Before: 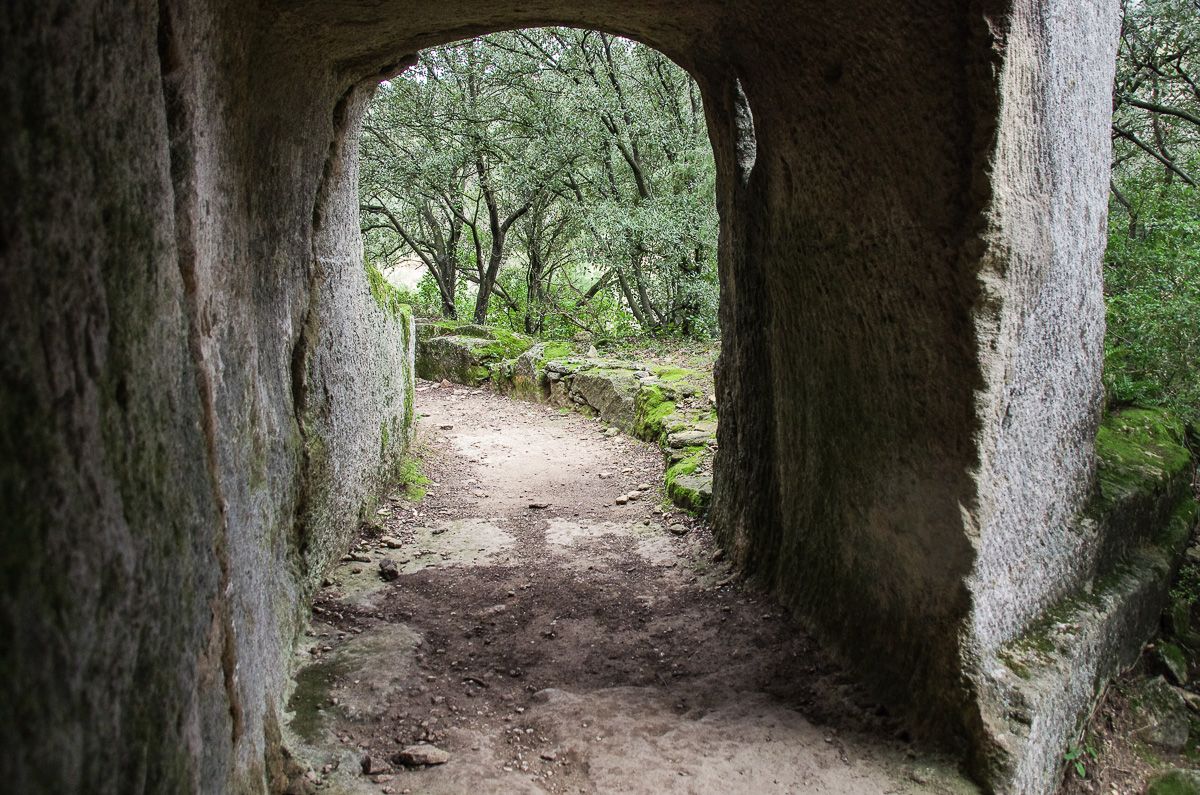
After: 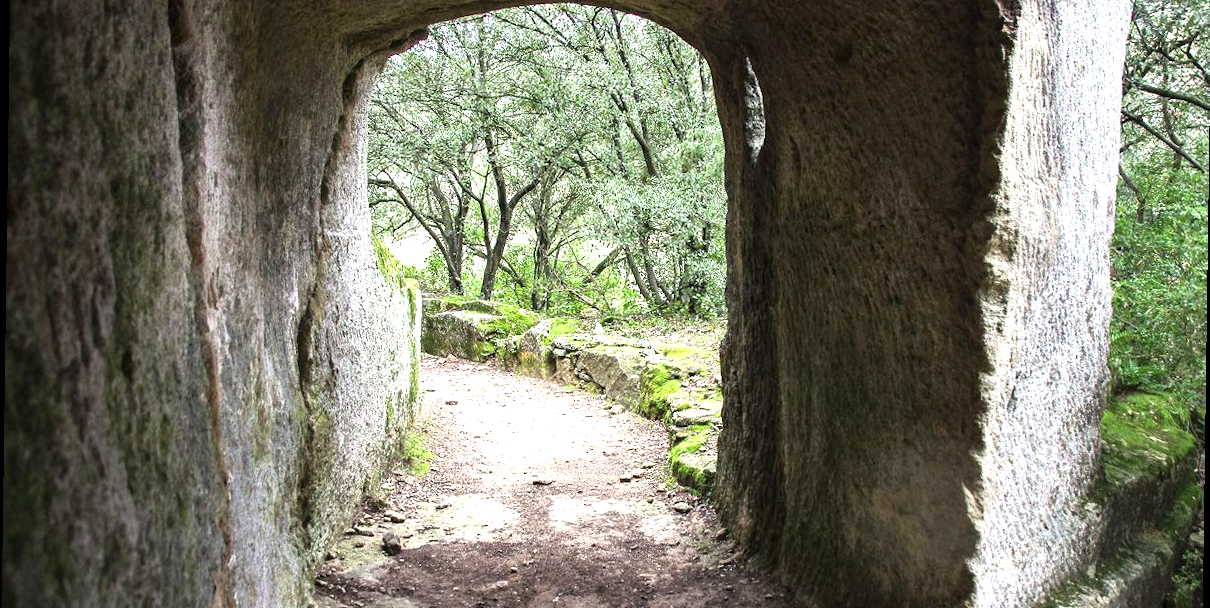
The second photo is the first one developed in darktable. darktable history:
crop: top 3.857%, bottom 21.132%
exposure: exposure 1.089 EV, compensate highlight preservation false
rotate and perspective: rotation 0.8°, automatic cropping off
